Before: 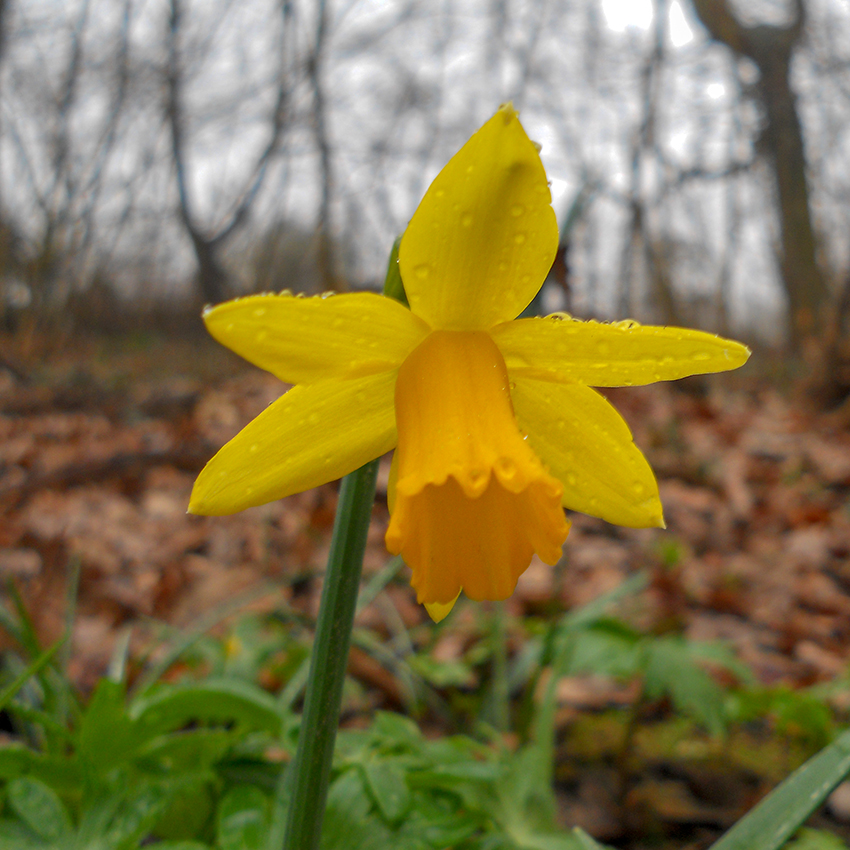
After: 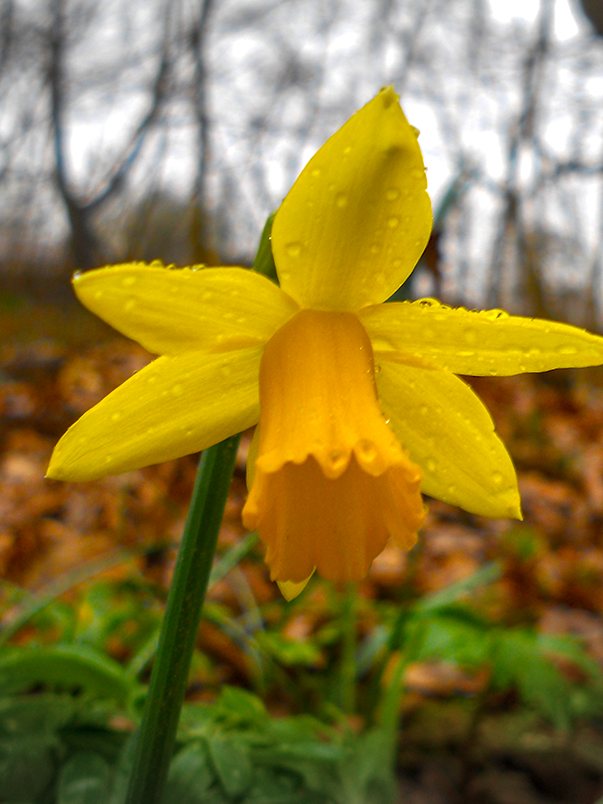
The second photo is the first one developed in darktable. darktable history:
color balance rgb: linear chroma grading › global chroma 9%, perceptual saturation grading › global saturation 36%, perceptual saturation grading › shadows 35%, perceptual brilliance grading › global brilliance 15%, perceptual brilliance grading › shadows -35%, global vibrance 15%
crop and rotate: angle -3.27°, left 14.277%, top 0.028%, right 10.766%, bottom 0.028%
vignetting: fall-off start 100%, brightness -0.282, width/height ratio 1.31
